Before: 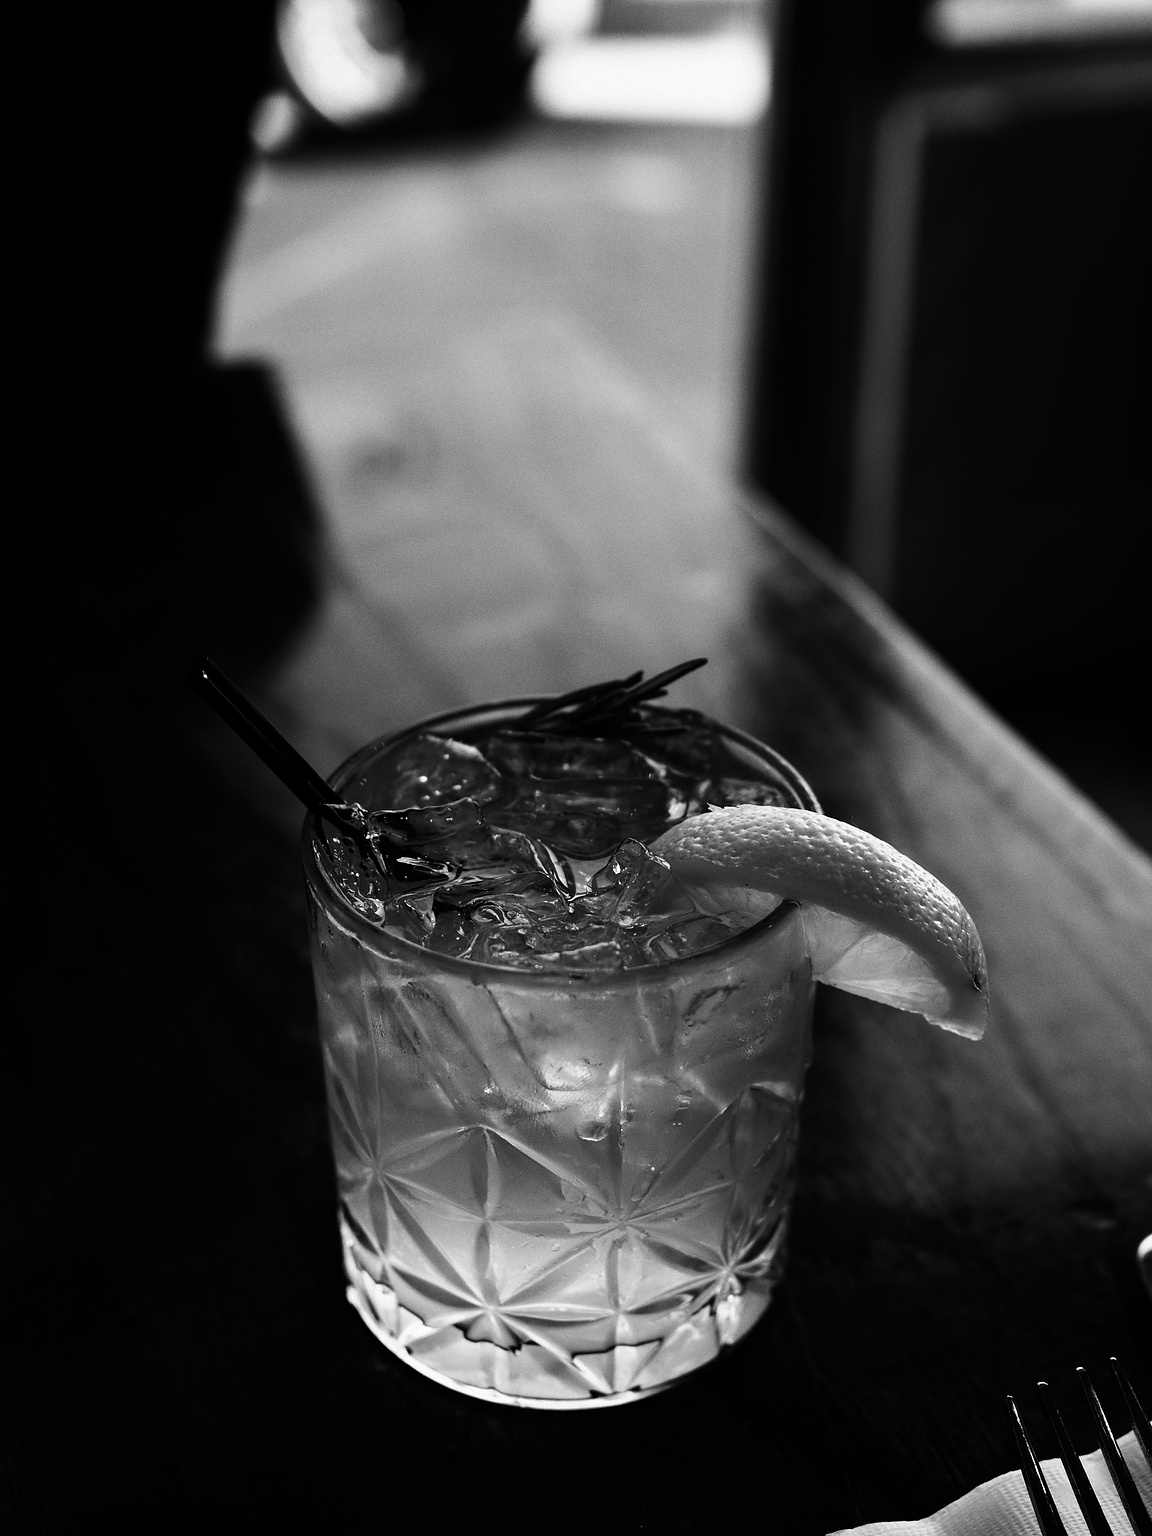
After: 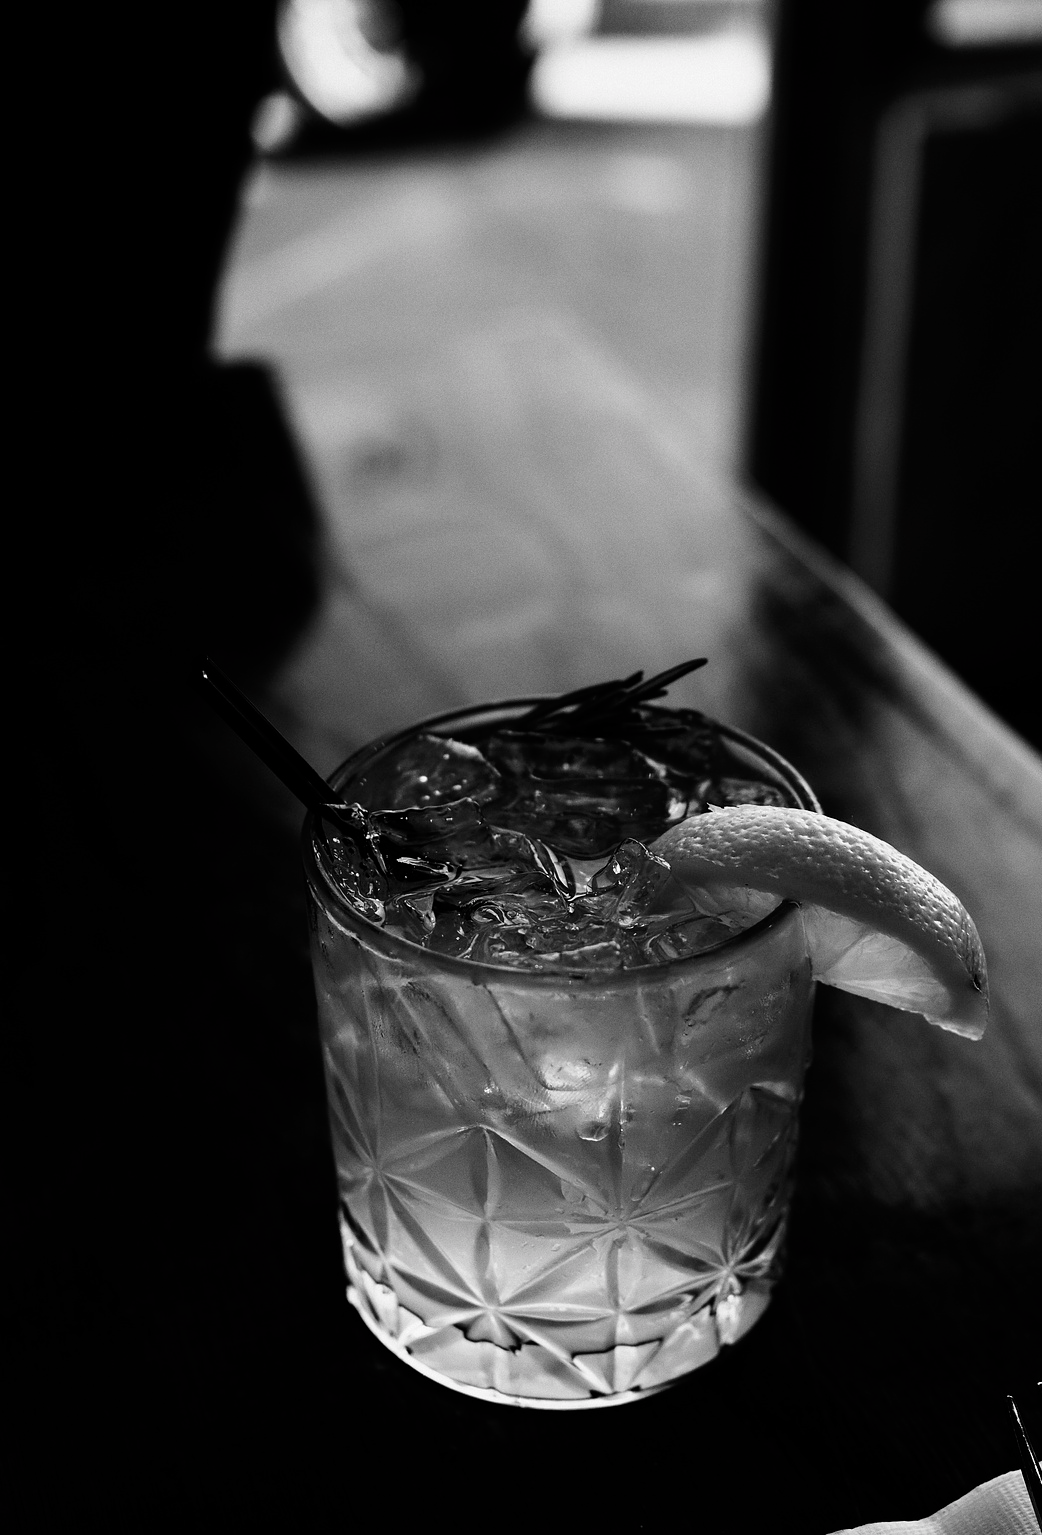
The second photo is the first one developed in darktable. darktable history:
tone curve: curves: ch0 [(0, 0) (0.059, 0.027) (0.162, 0.125) (0.304, 0.279) (0.547, 0.532) (0.828, 0.815) (1, 0.983)]; ch1 [(0, 0) (0.23, 0.166) (0.34, 0.298) (0.371, 0.334) (0.435, 0.408) (0.477, 0.469) (0.499, 0.498) (0.529, 0.544) (0.559, 0.587) (0.743, 0.798) (1, 1)]; ch2 [(0, 0) (0.431, 0.414) (0.498, 0.503) (0.524, 0.531) (0.568, 0.567) (0.6, 0.597) (0.643, 0.631) (0.74, 0.721) (1, 1)], preserve colors none
crop: right 9.473%, bottom 0.049%
